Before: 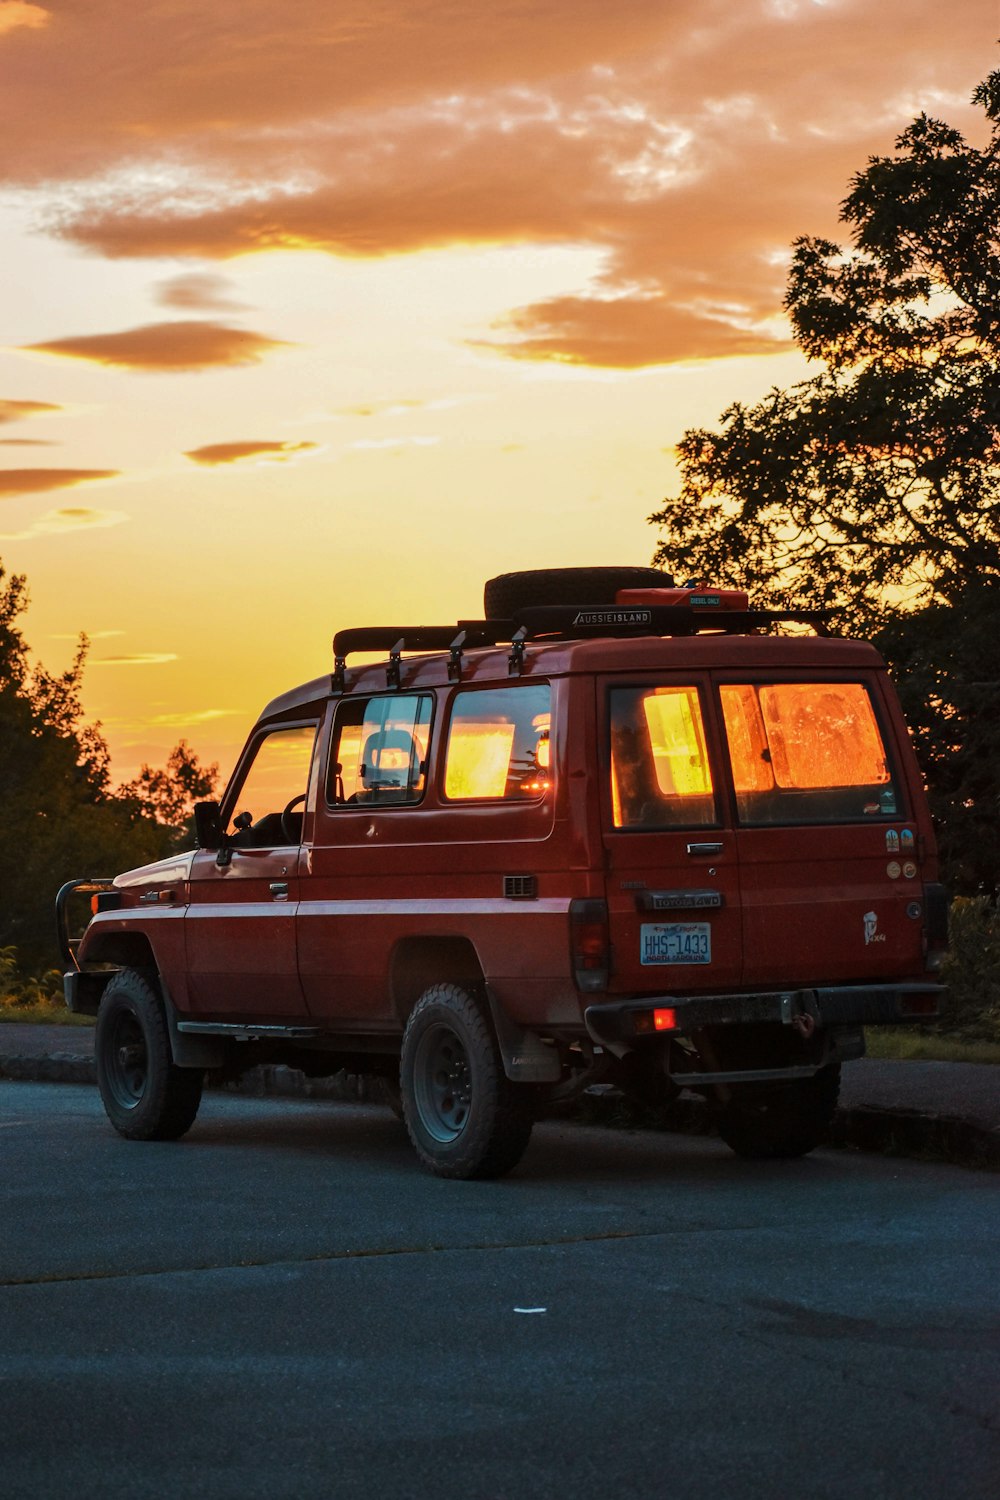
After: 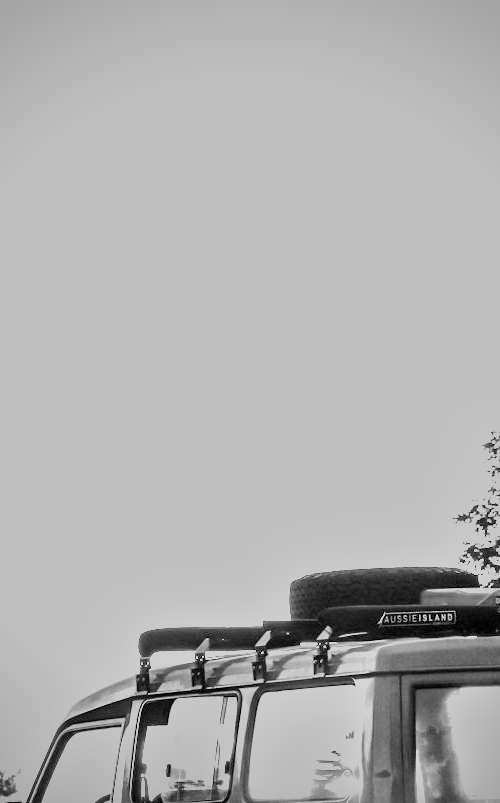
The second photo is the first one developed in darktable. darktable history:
crop: left 19.556%, right 30.401%, bottom 46.458%
filmic rgb: black relative exposure -3.64 EV, white relative exposure 2.44 EV, hardness 3.29
local contrast: mode bilateral grid, contrast 20, coarseness 50, detail 120%, midtone range 0.2
exposure: exposure 3 EV, compensate highlight preservation false
vignetting: fall-off radius 60.92%
monochrome: a 79.32, b 81.83, size 1.1
tone curve: color space Lab, linked channels, preserve colors none
